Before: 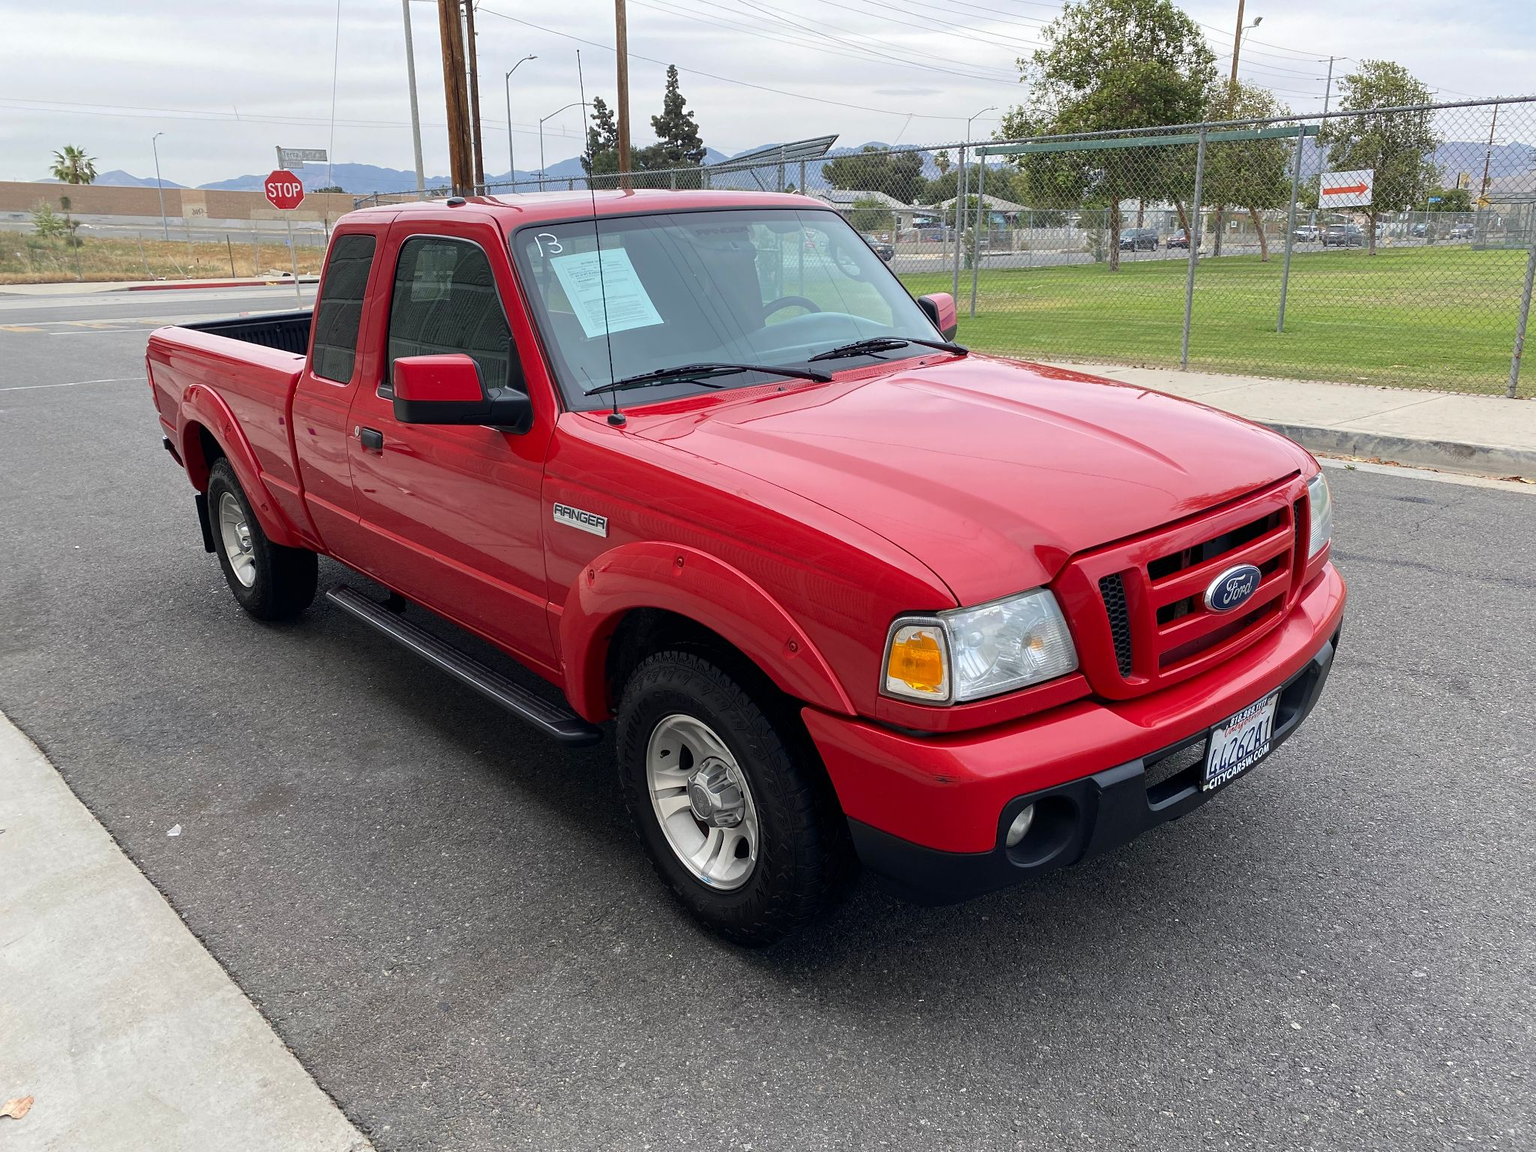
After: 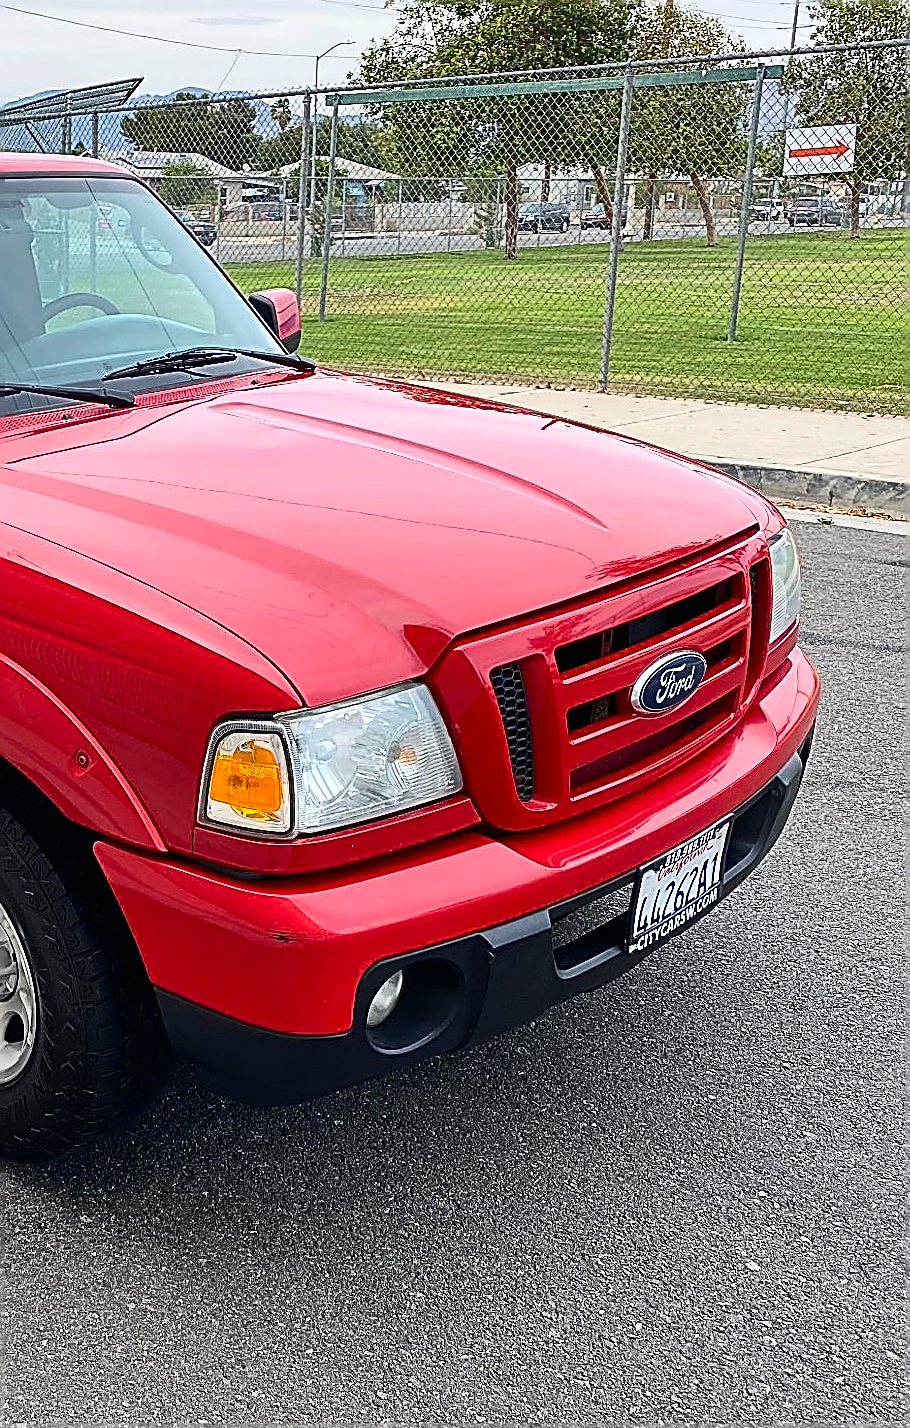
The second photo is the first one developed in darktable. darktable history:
sharpen: amount 1.861
crop: left 47.628%, top 6.643%, right 7.874%
shadows and highlights: soften with gaussian
contrast brightness saturation: contrast 0.24, brightness 0.09
